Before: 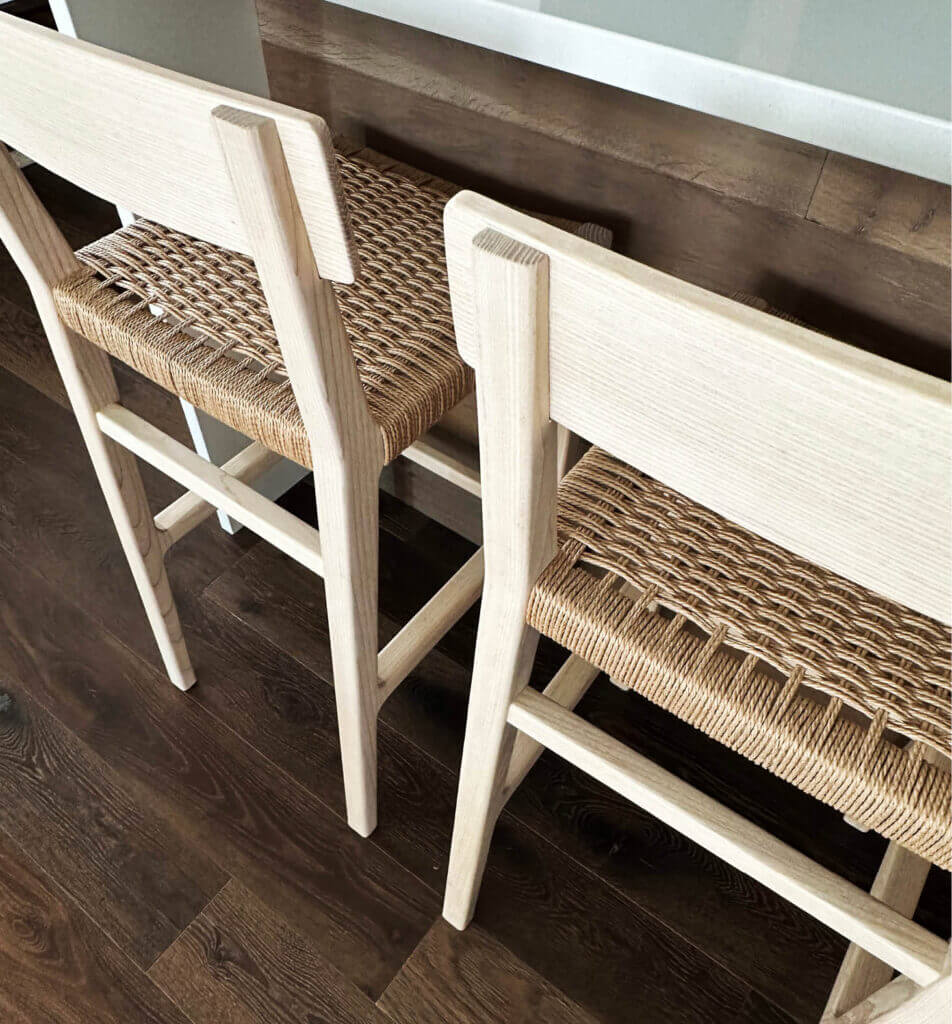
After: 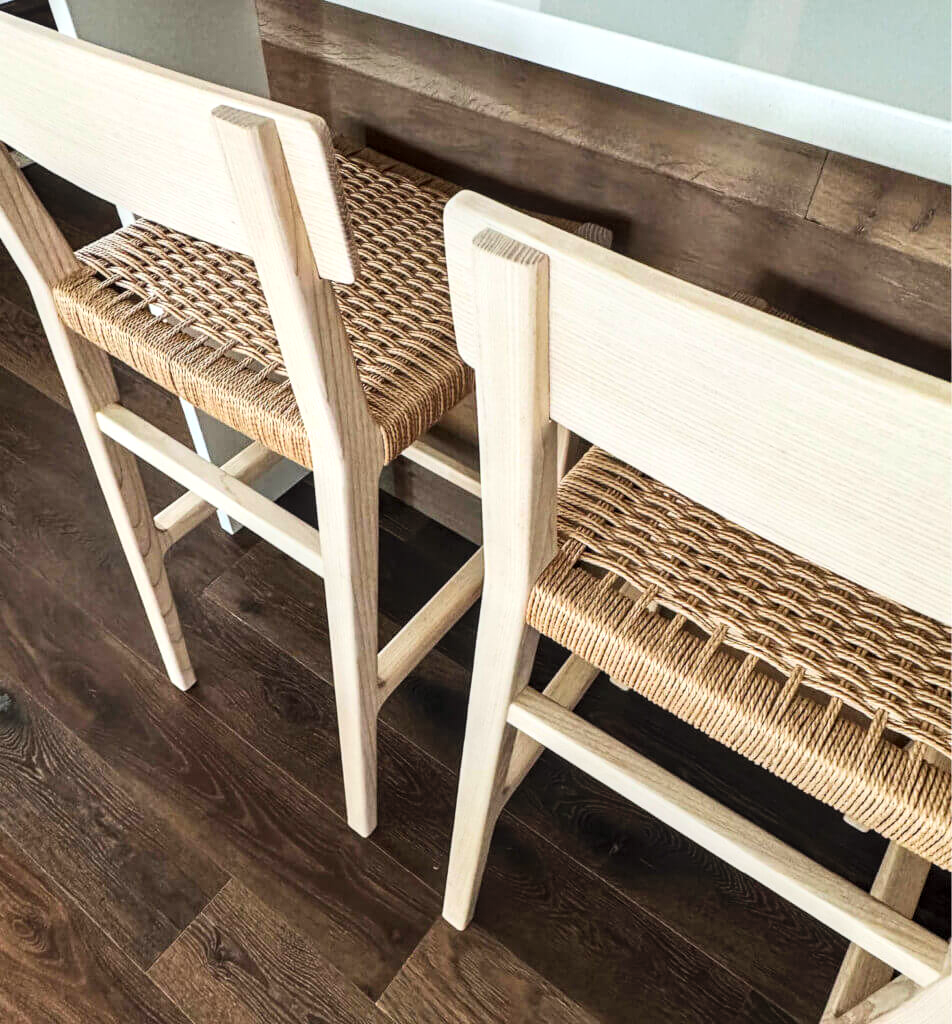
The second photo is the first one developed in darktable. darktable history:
local contrast: detail 130%
contrast brightness saturation: contrast 0.2, brightness 0.16, saturation 0.22
